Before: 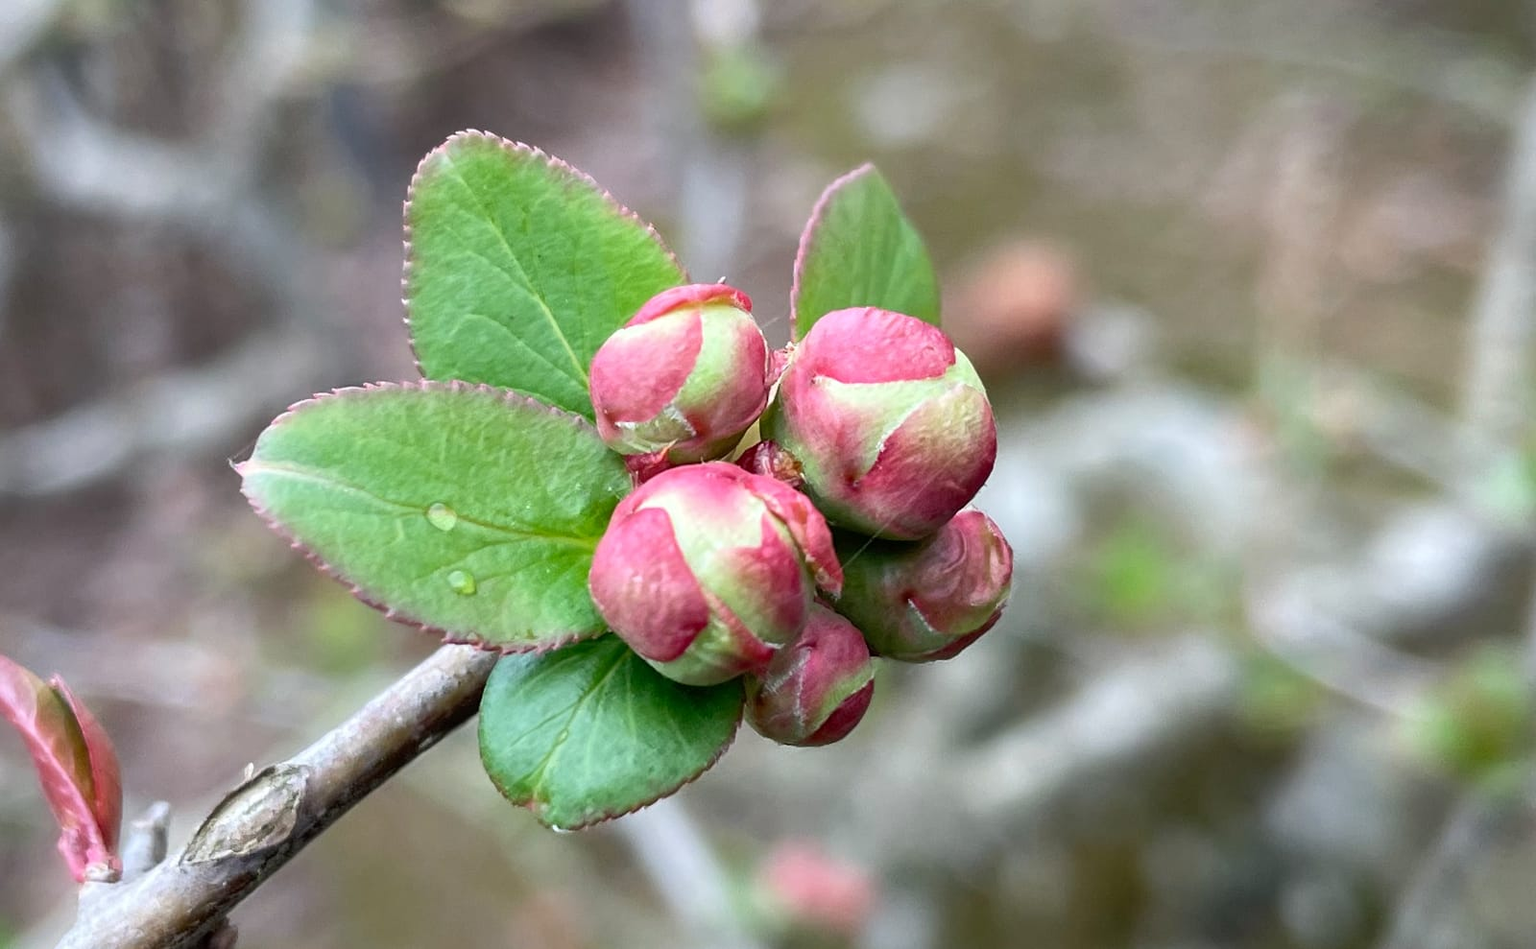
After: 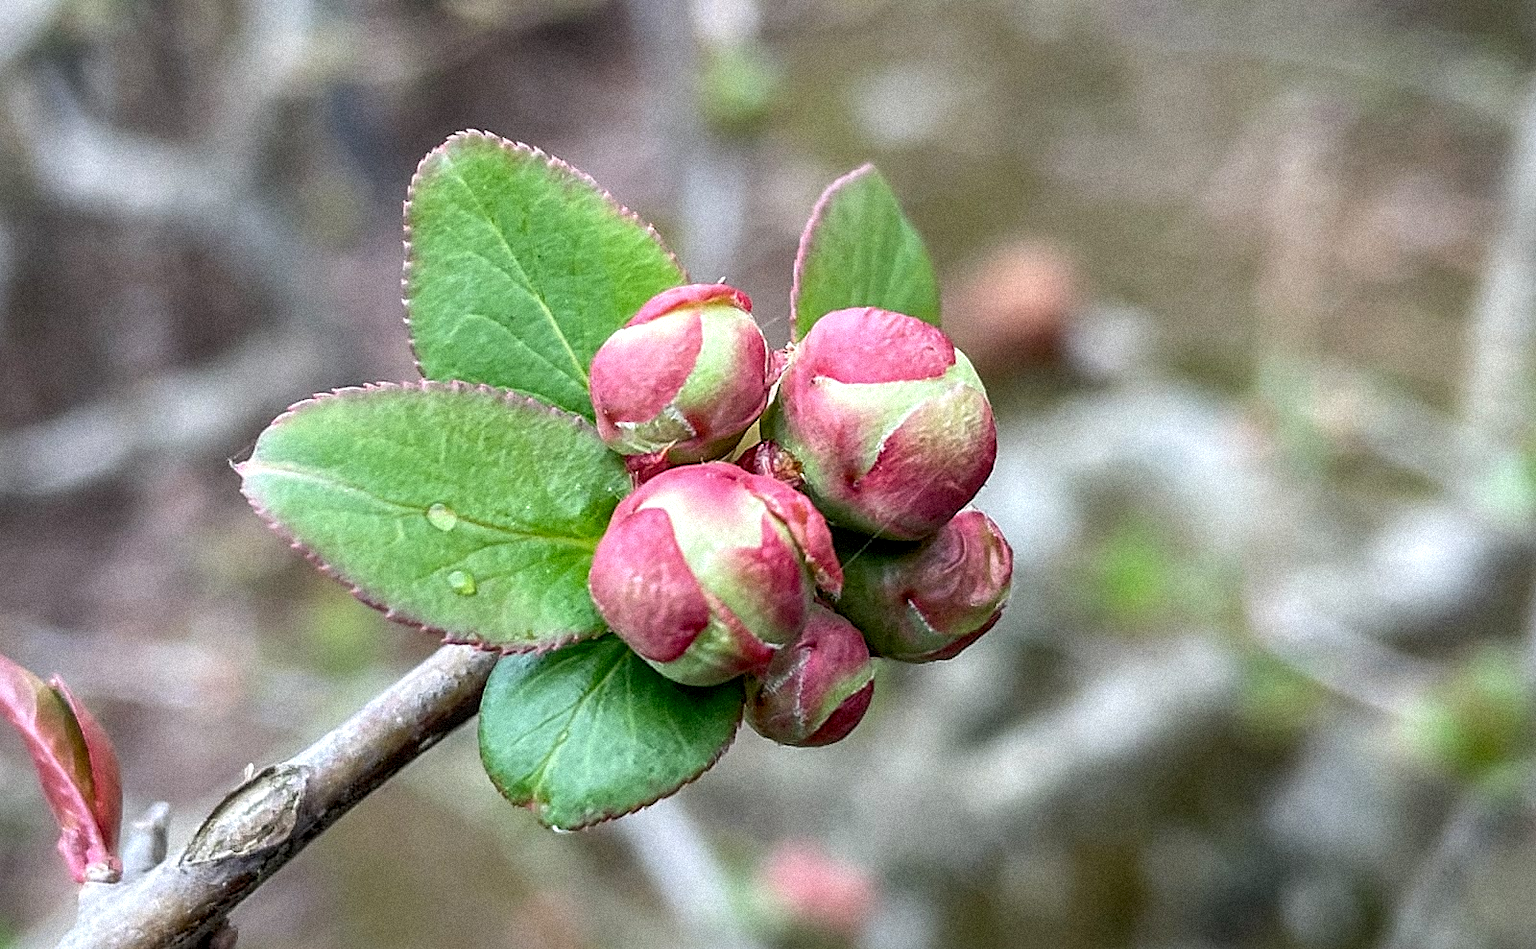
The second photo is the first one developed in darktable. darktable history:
grain: strength 35%, mid-tones bias 0%
sharpen: on, module defaults
local contrast: detail 130%
